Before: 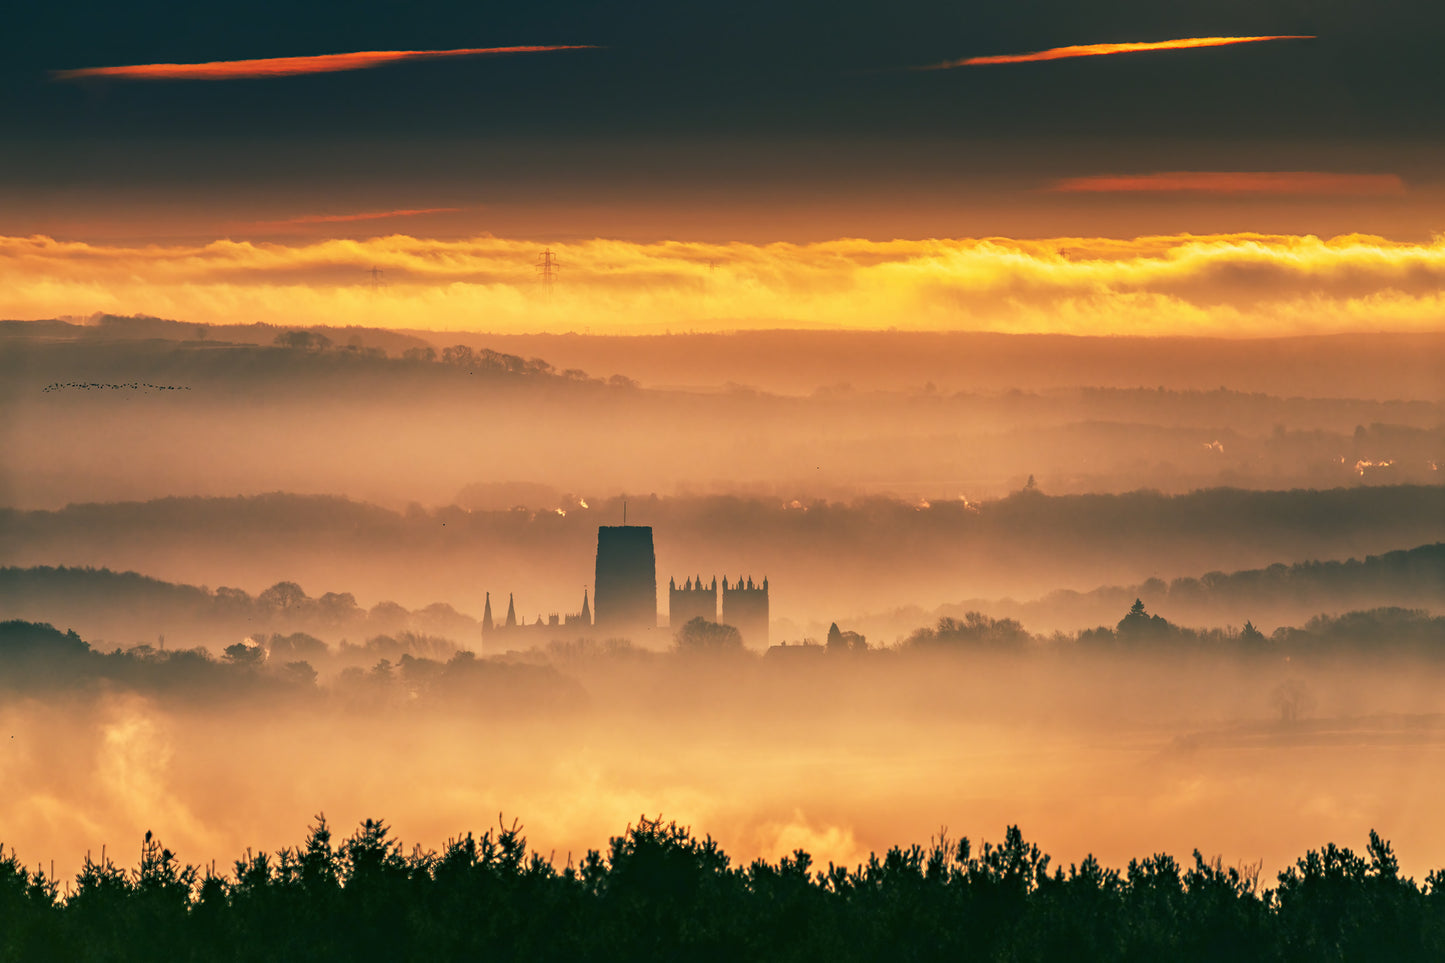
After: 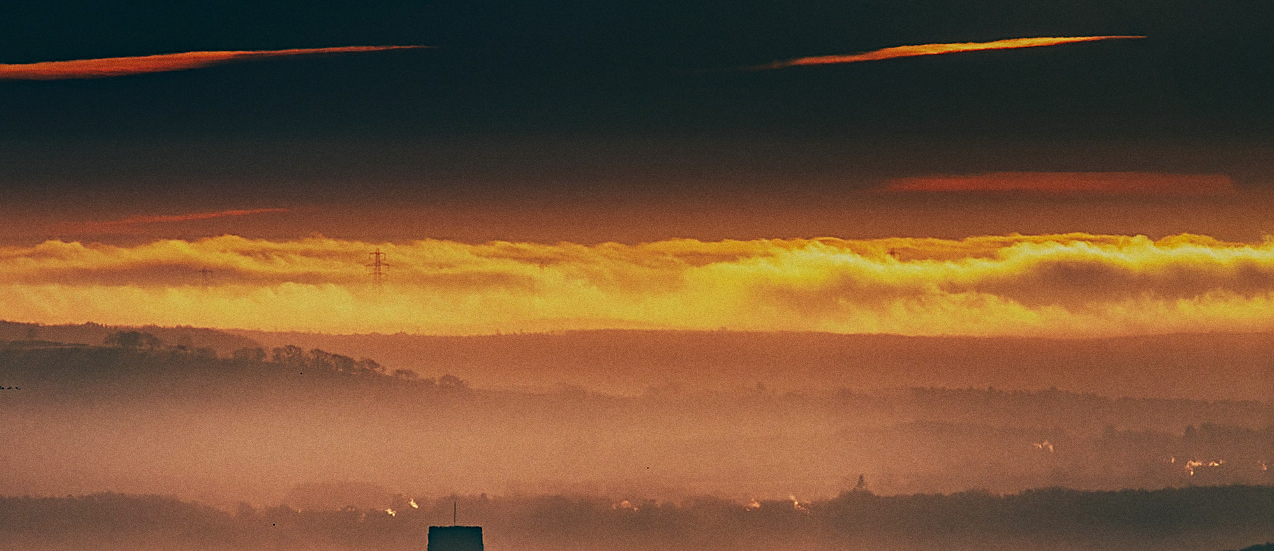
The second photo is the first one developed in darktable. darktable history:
crop and rotate: left 11.812%, bottom 42.776%
sharpen: on, module defaults
graduated density: rotation 5.63°, offset 76.9
exposure: exposure -0.242 EV, compensate highlight preservation false
grain: on, module defaults
haze removal: compatibility mode true, adaptive false
white balance: emerald 1
